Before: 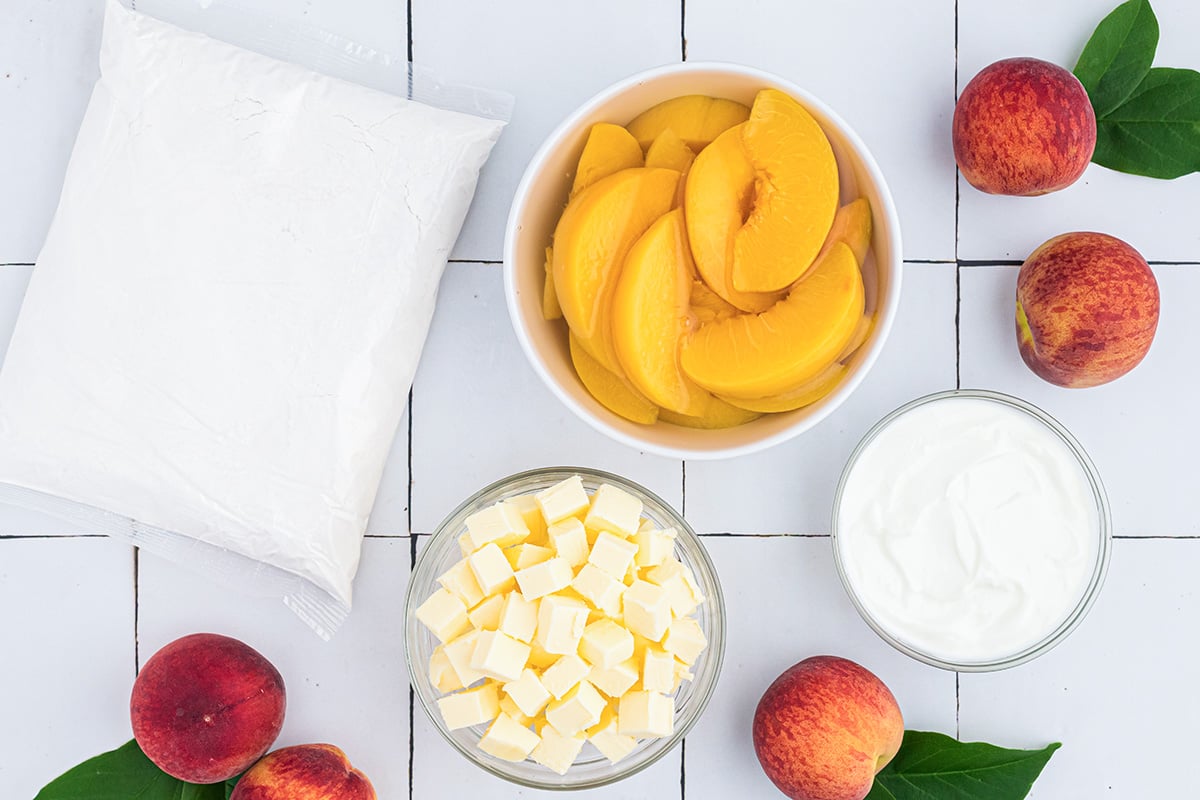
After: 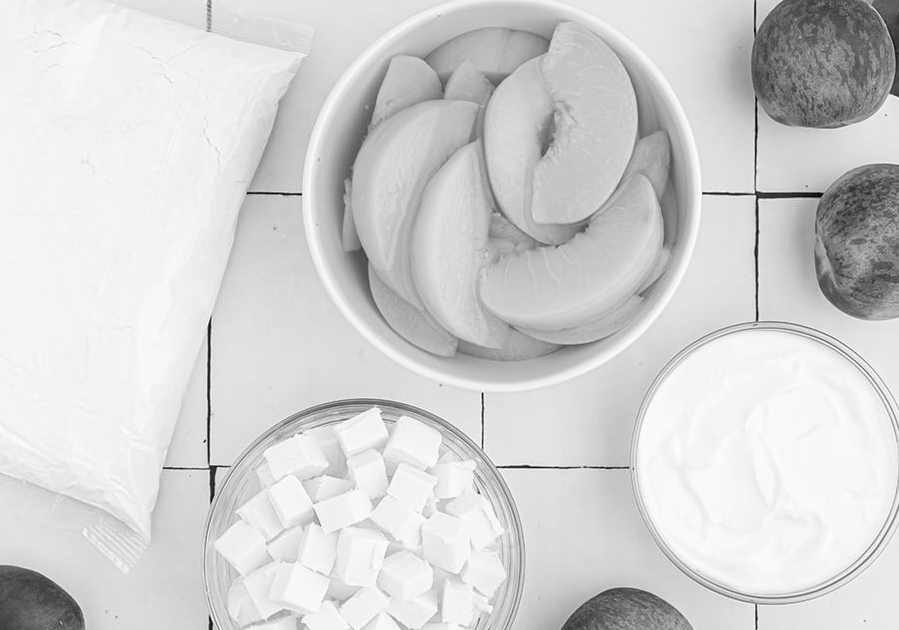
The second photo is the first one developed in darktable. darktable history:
crop: left 16.771%, top 8.586%, right 8.278%, bottom 12.614%
color zones: curves: ch1 [(0, -0.394) (0.143, -0.394) (0.286, -0.394) (0.429, -0.392) (0.571, -0.391) (0.714, -0.391) (0.857, -0.391) (1, -0.394)]
